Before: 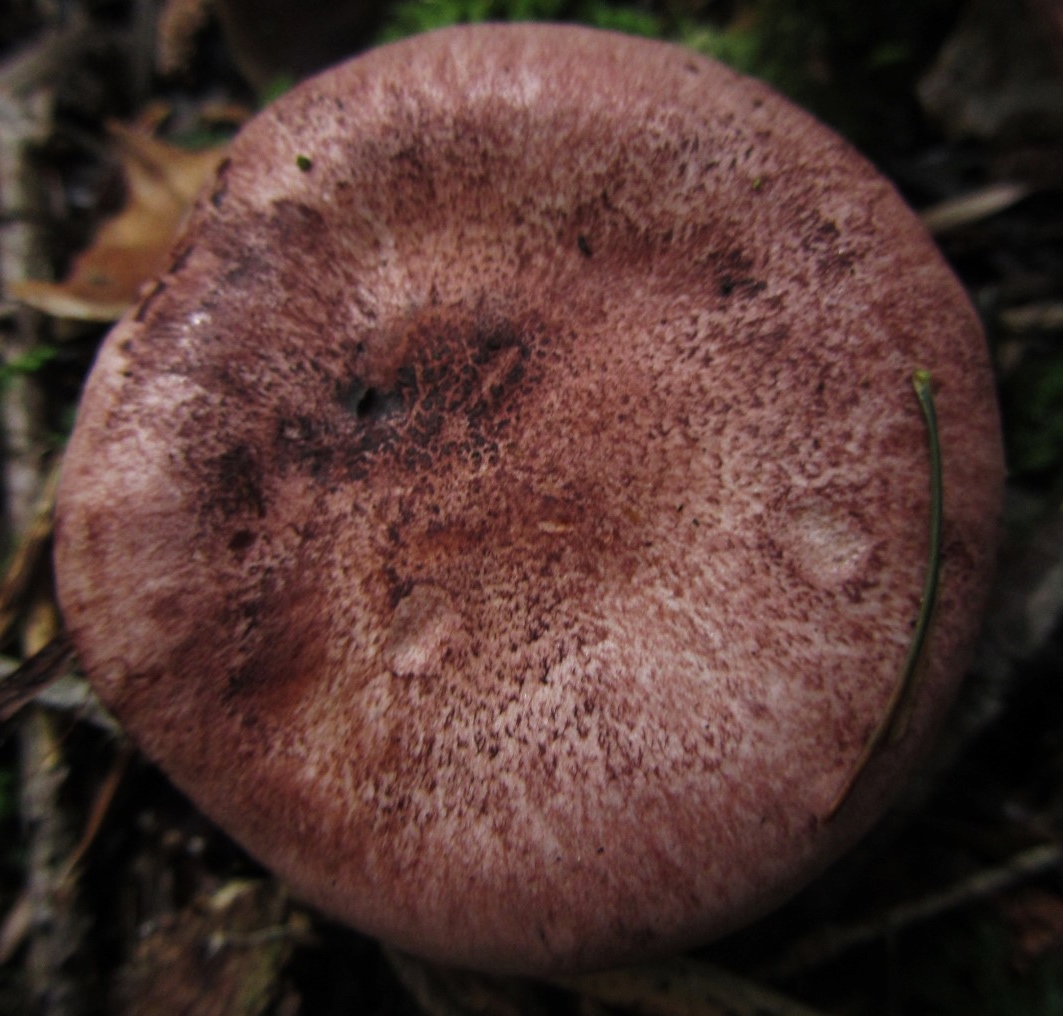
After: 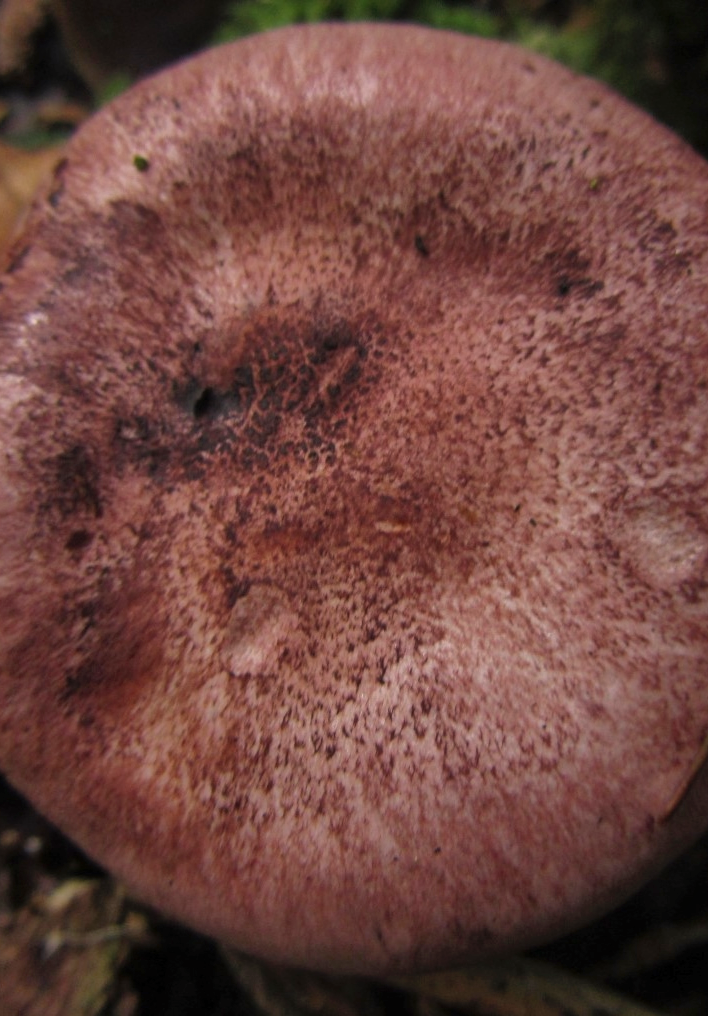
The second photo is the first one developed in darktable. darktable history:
color correction: highlights a* 5.81, highlights b* 4.84
shadows and highlights: on, module defaults
crop: left 15.419%, right 17.914%
